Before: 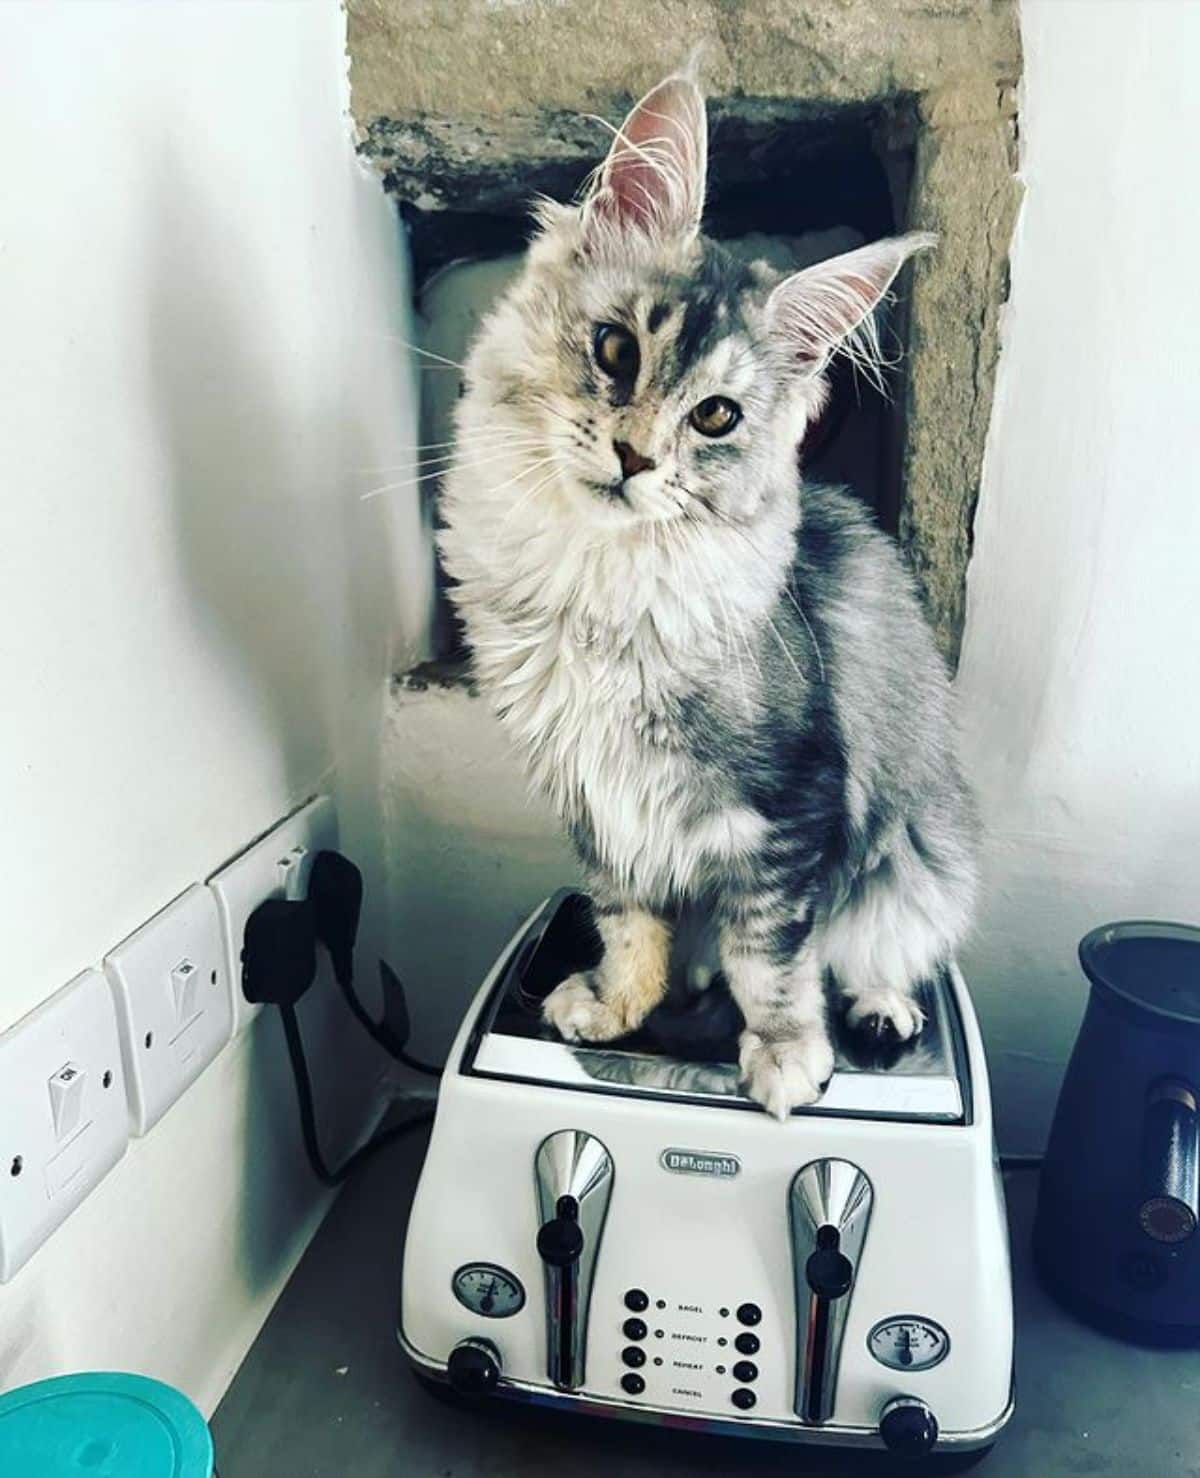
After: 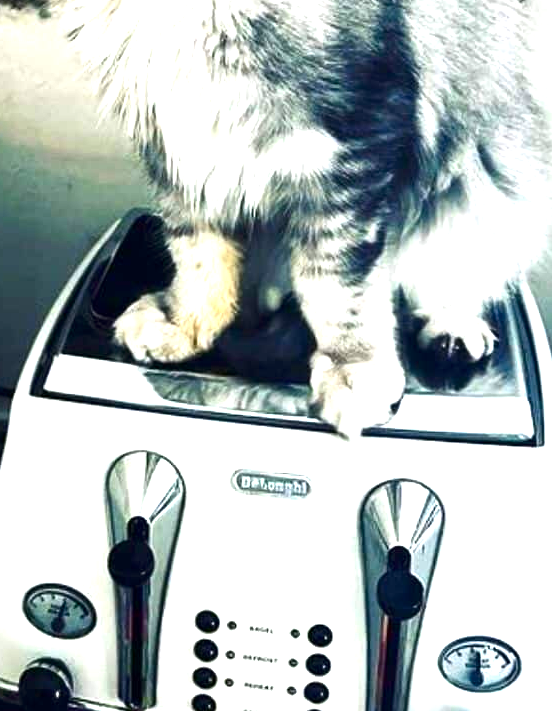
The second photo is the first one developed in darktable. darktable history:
crop: left 35.768%, top 45.991%, right 18.18%, bottom 5.847%
exposure: black level correction 0.001, exposure 1.13 EV, compensate exposure bias true, compensate highlight preservation false
contrast brightness saturation: contrast 0.068, brightness -0.136, saturation 0.11
